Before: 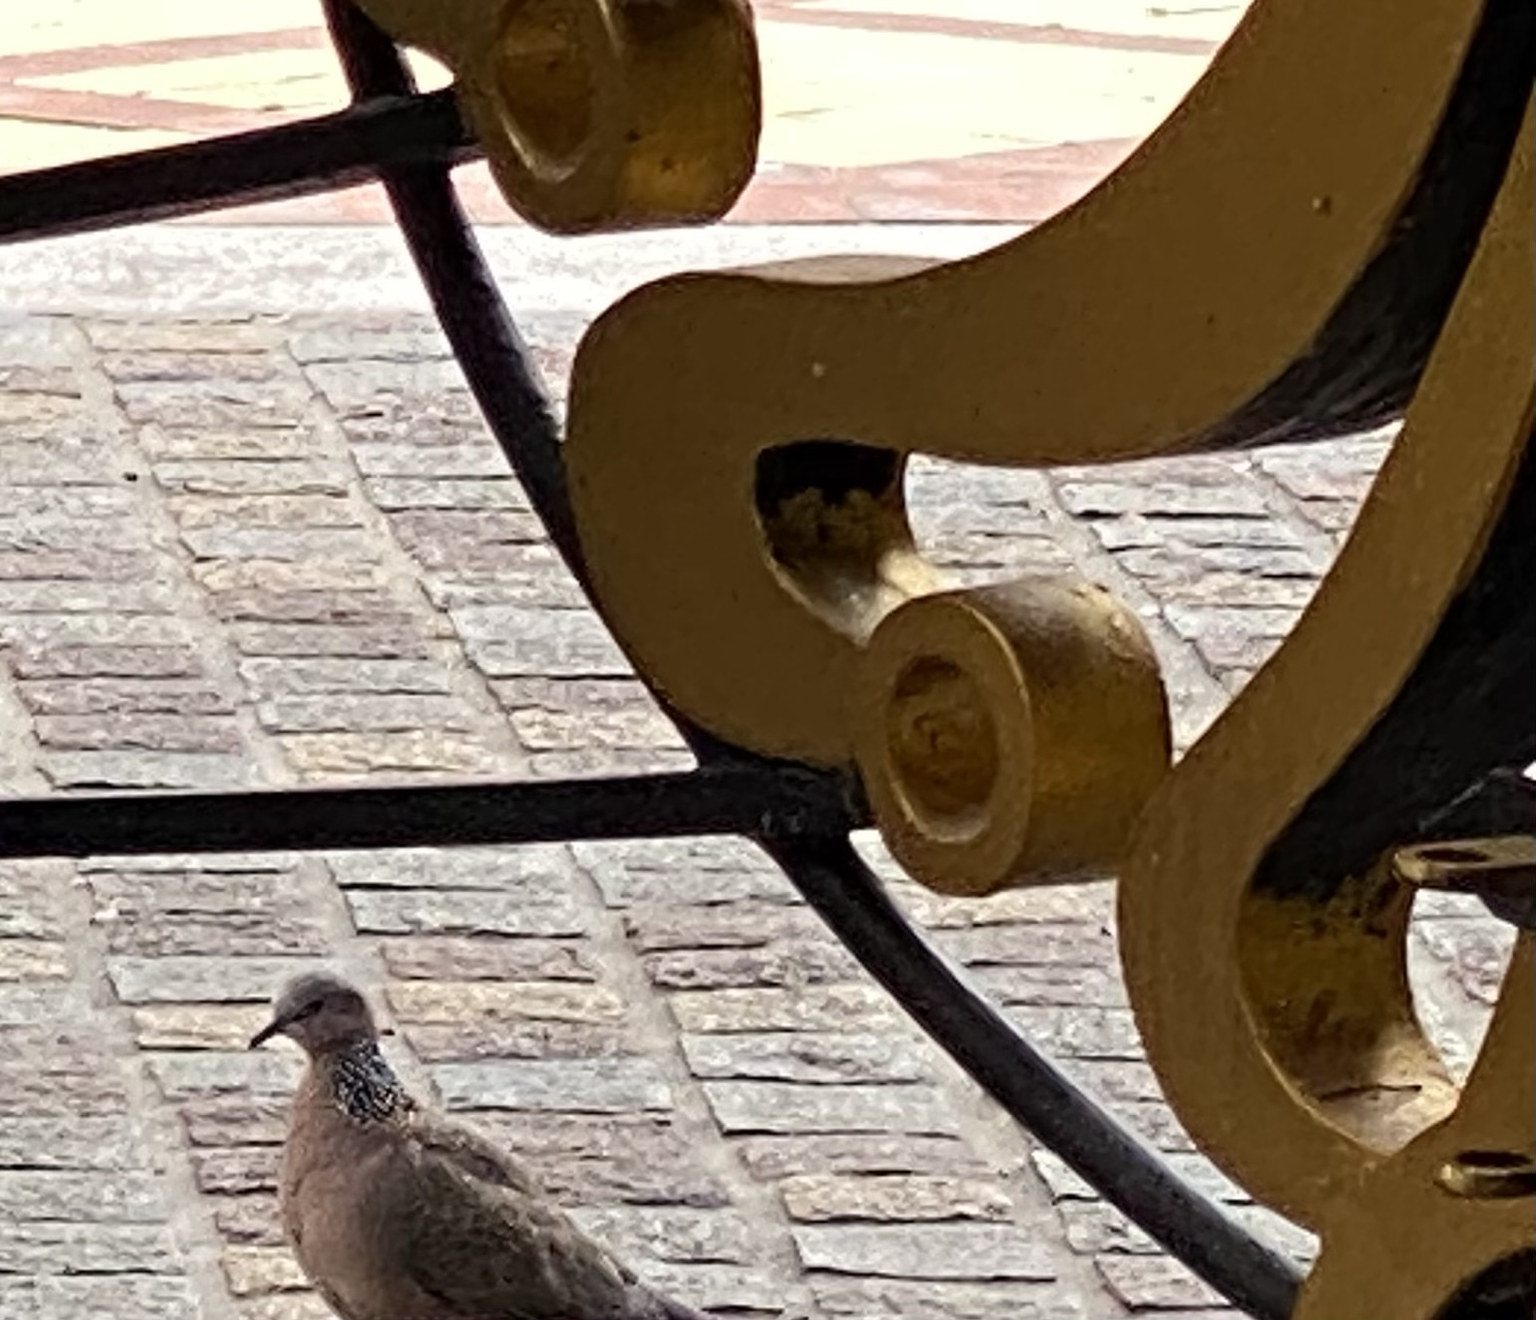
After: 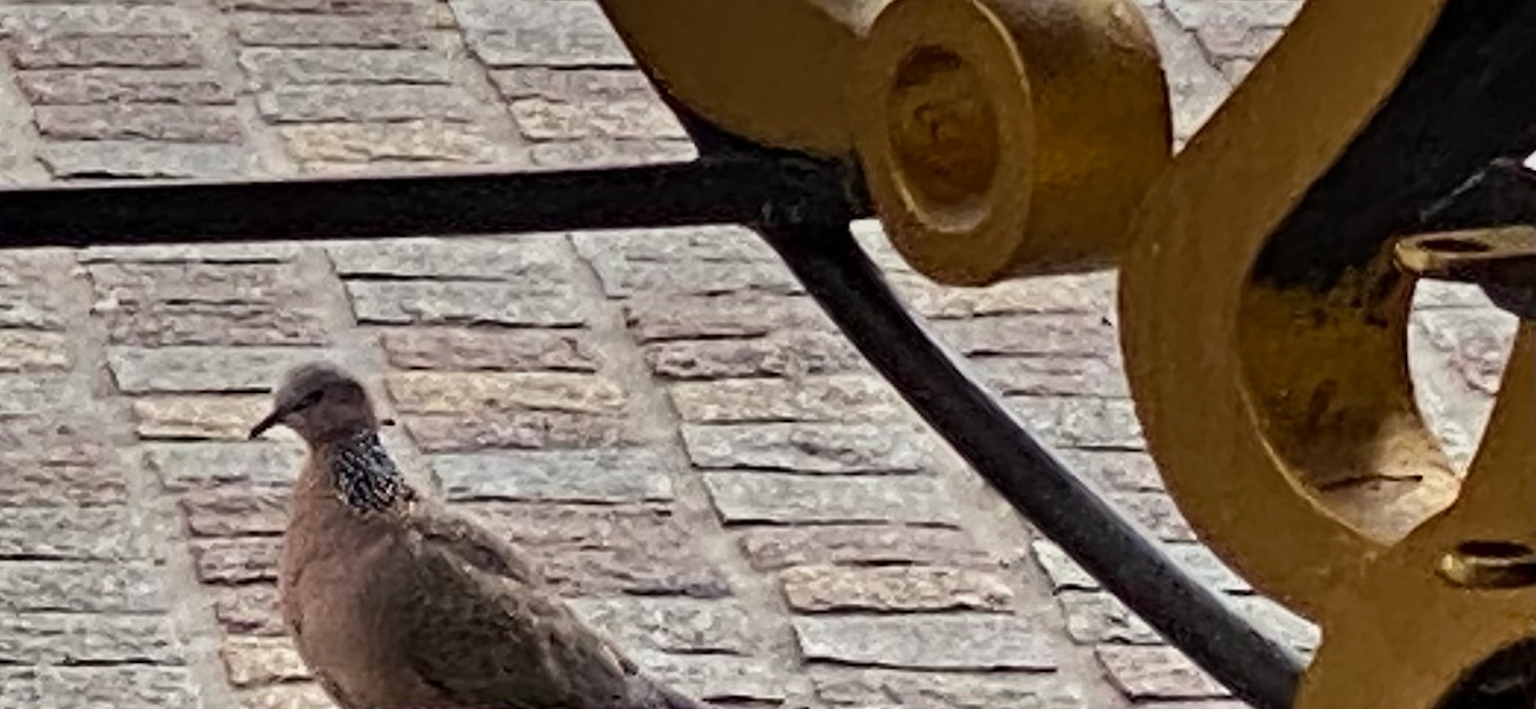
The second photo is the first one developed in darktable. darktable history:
crop and rotate: top 46.237%
graduated density: on, module defaults
shadows and highlights: shadows 43.71, white point adjustment -1.46, soften with gaussian
